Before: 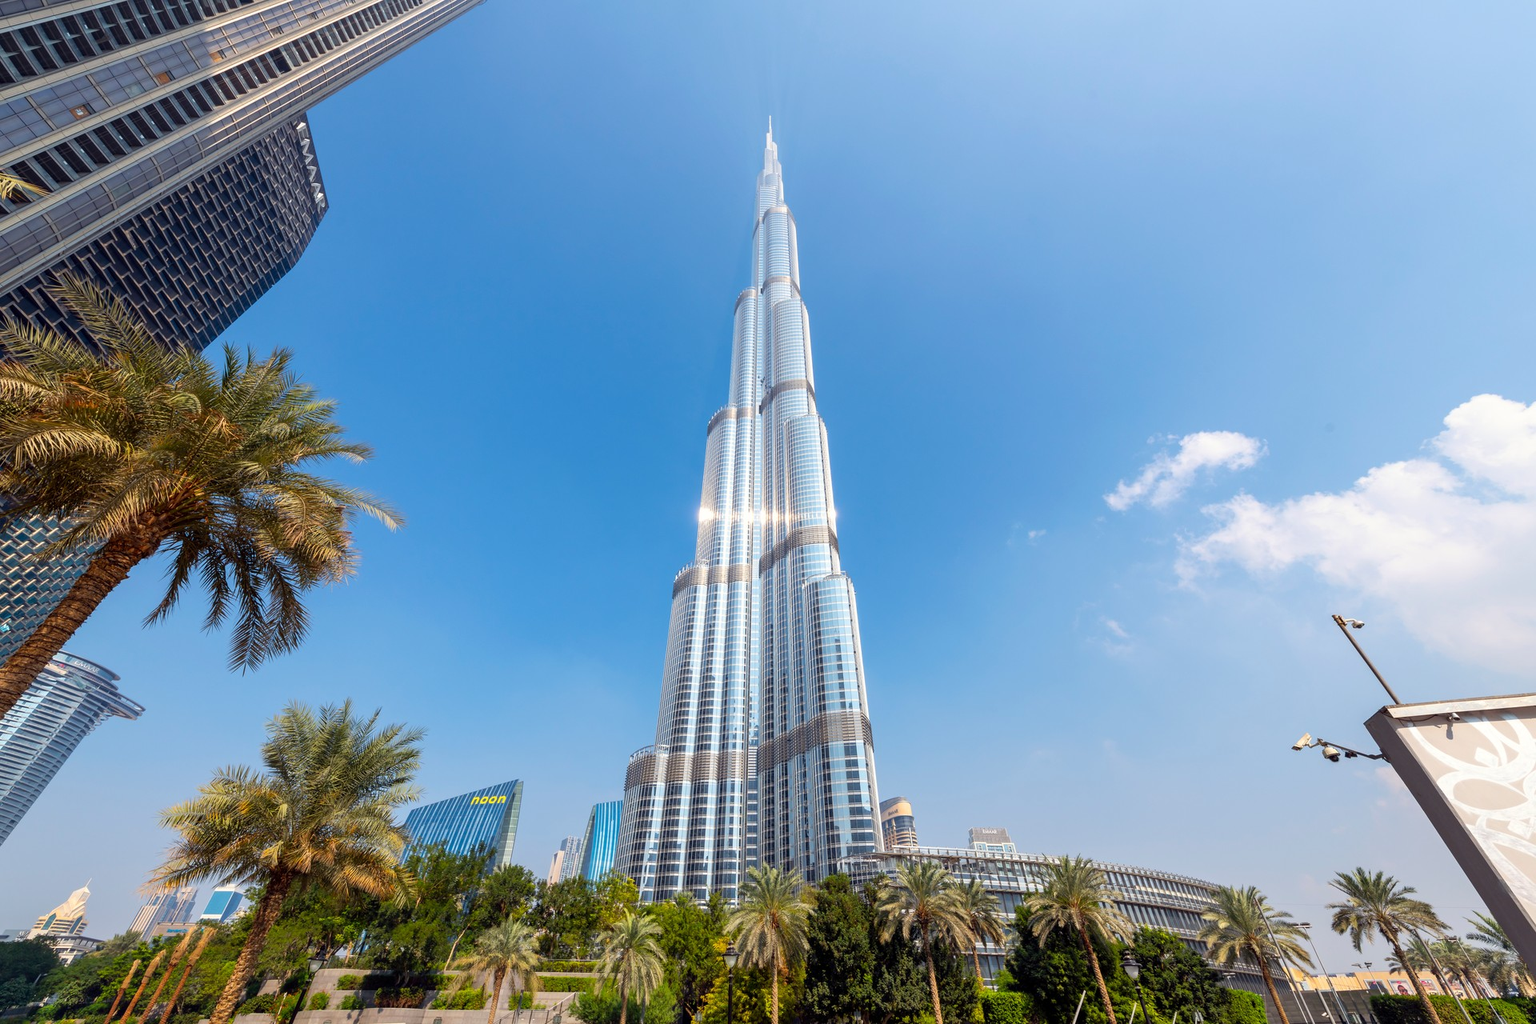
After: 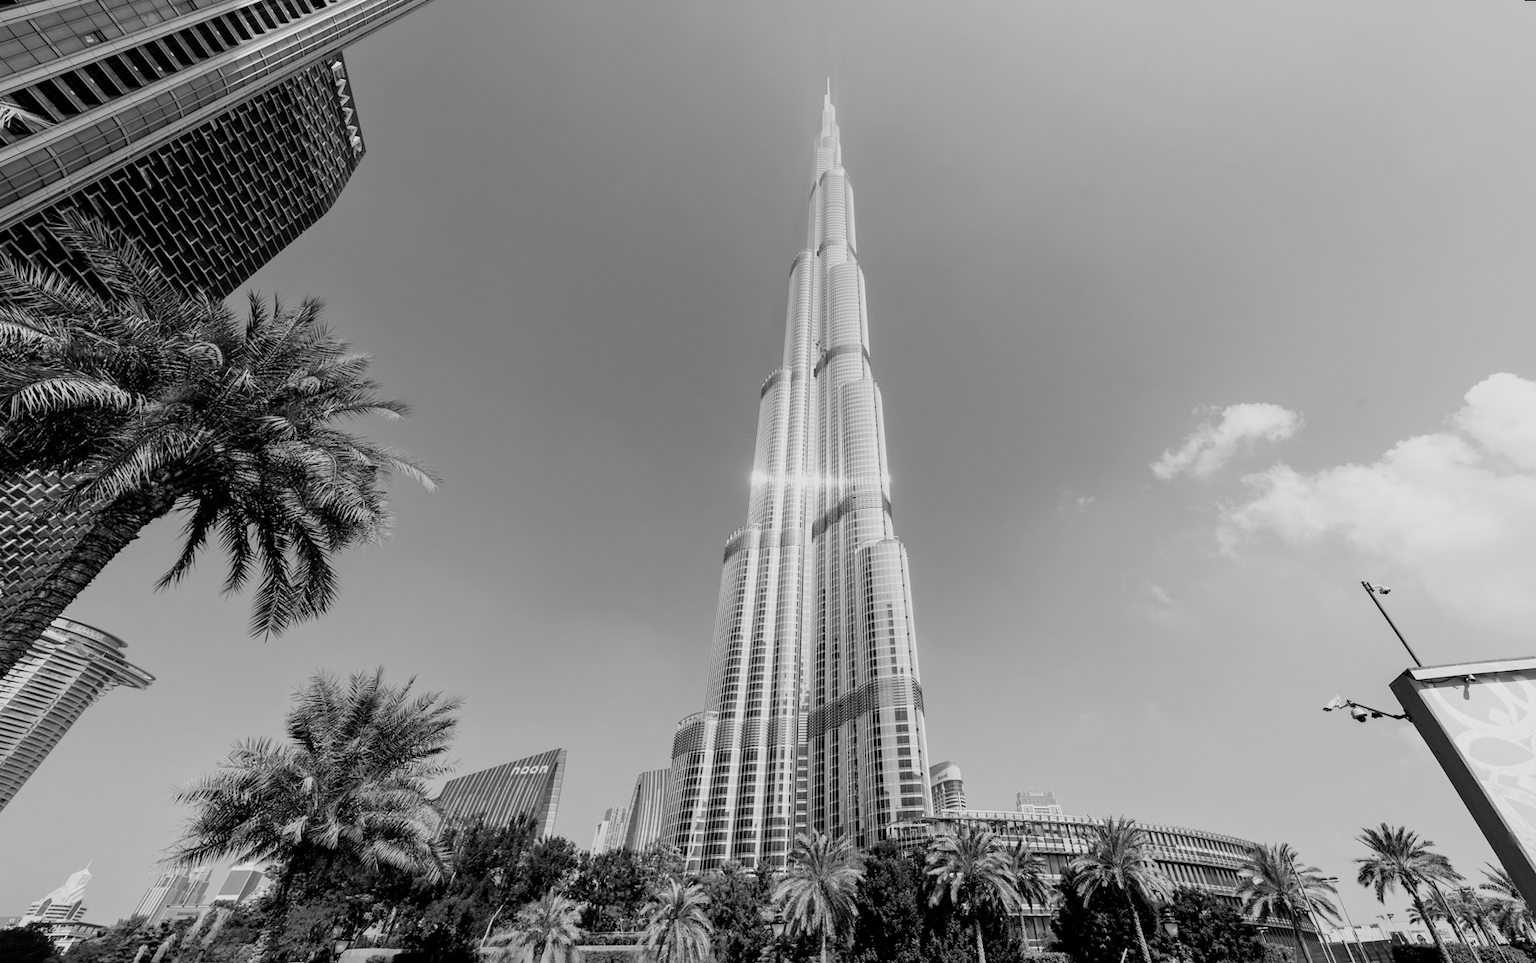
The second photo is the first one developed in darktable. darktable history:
filmic rgb: black relative exposure -5 EV, hardness 2.88, contrast 1.3, highlights saturation mix -30%
rotate and perspective: rotation 0.679°, lens shift (horizontal) 0.136, crop left 0.009, crop right 0.991, crop top 0.078, crop bottom 0.95
monochrome: a 16.06, b 15.48, size 1
